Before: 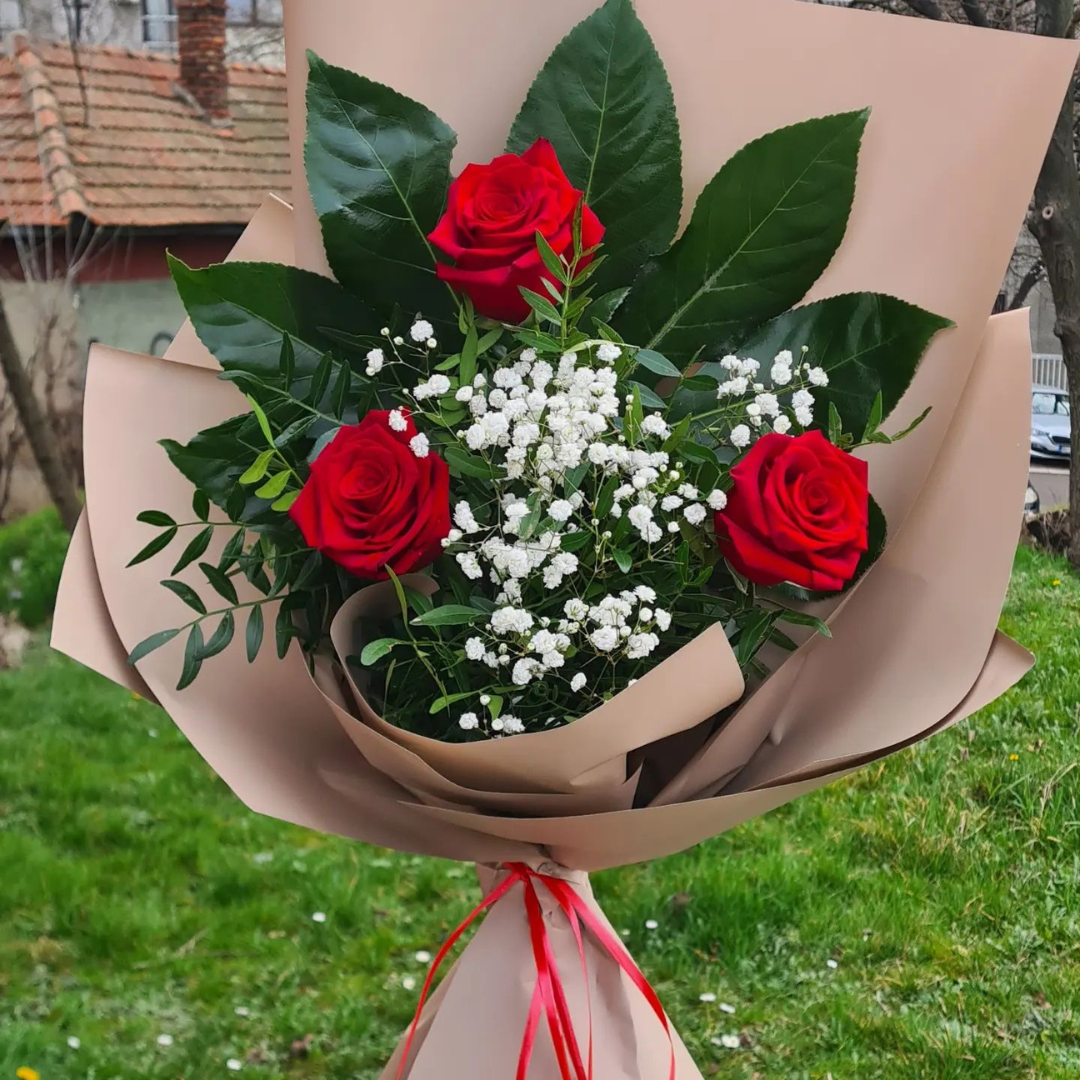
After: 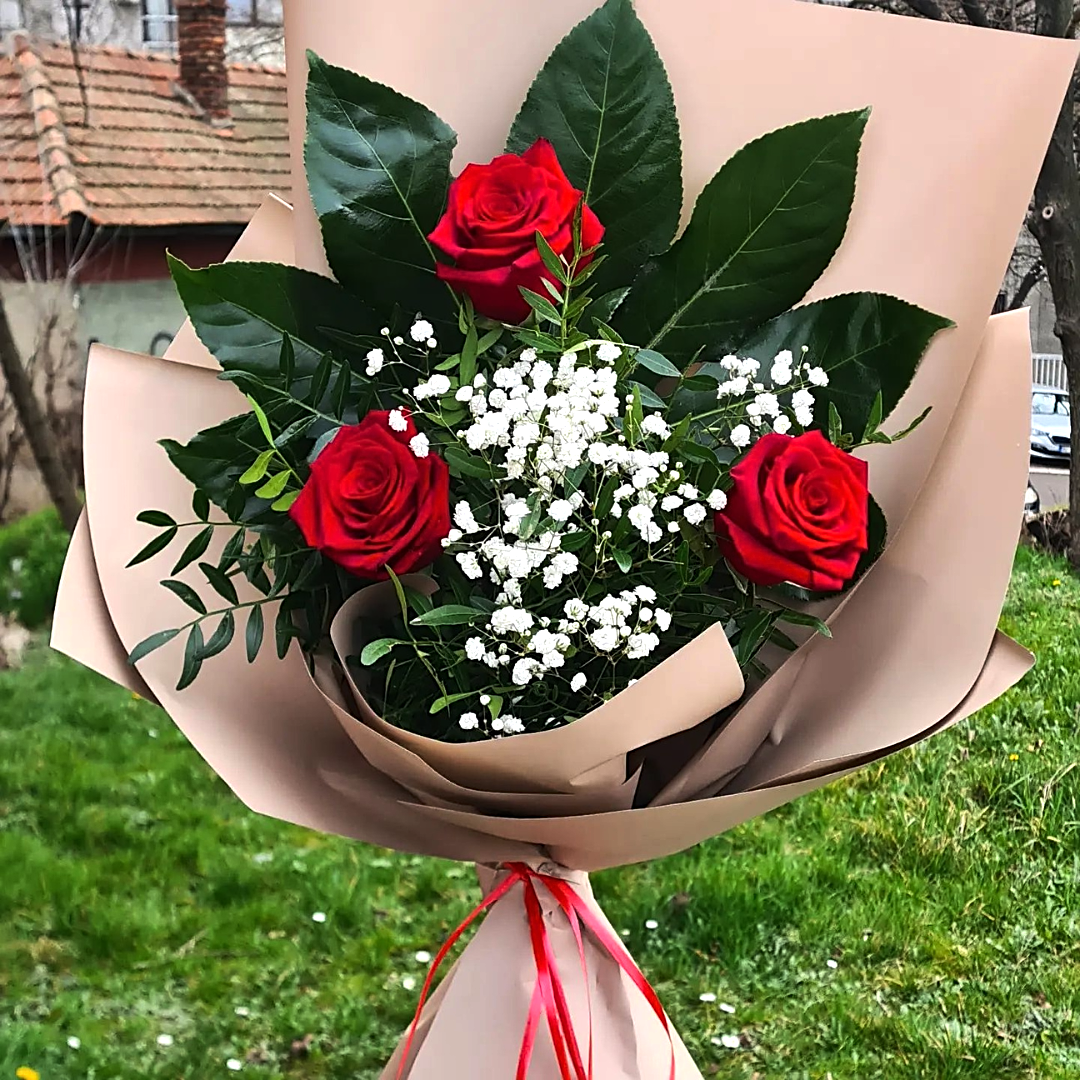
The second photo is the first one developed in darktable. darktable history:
tone equalizer: -8 EV -0.75 EV, -7 EV -0.7 EV, -6 EV -0.6 EV, -5 EV -0.4 EV, -3 EV 0.4 EV, -2 EV 0.6 EV, -1 EV 0.7 EV, +0 EV 0.75 EV, edges refinement/feathering 500, mask exposure compensation -1.57 EV, preserve details no
sharpen: amount 0.478
